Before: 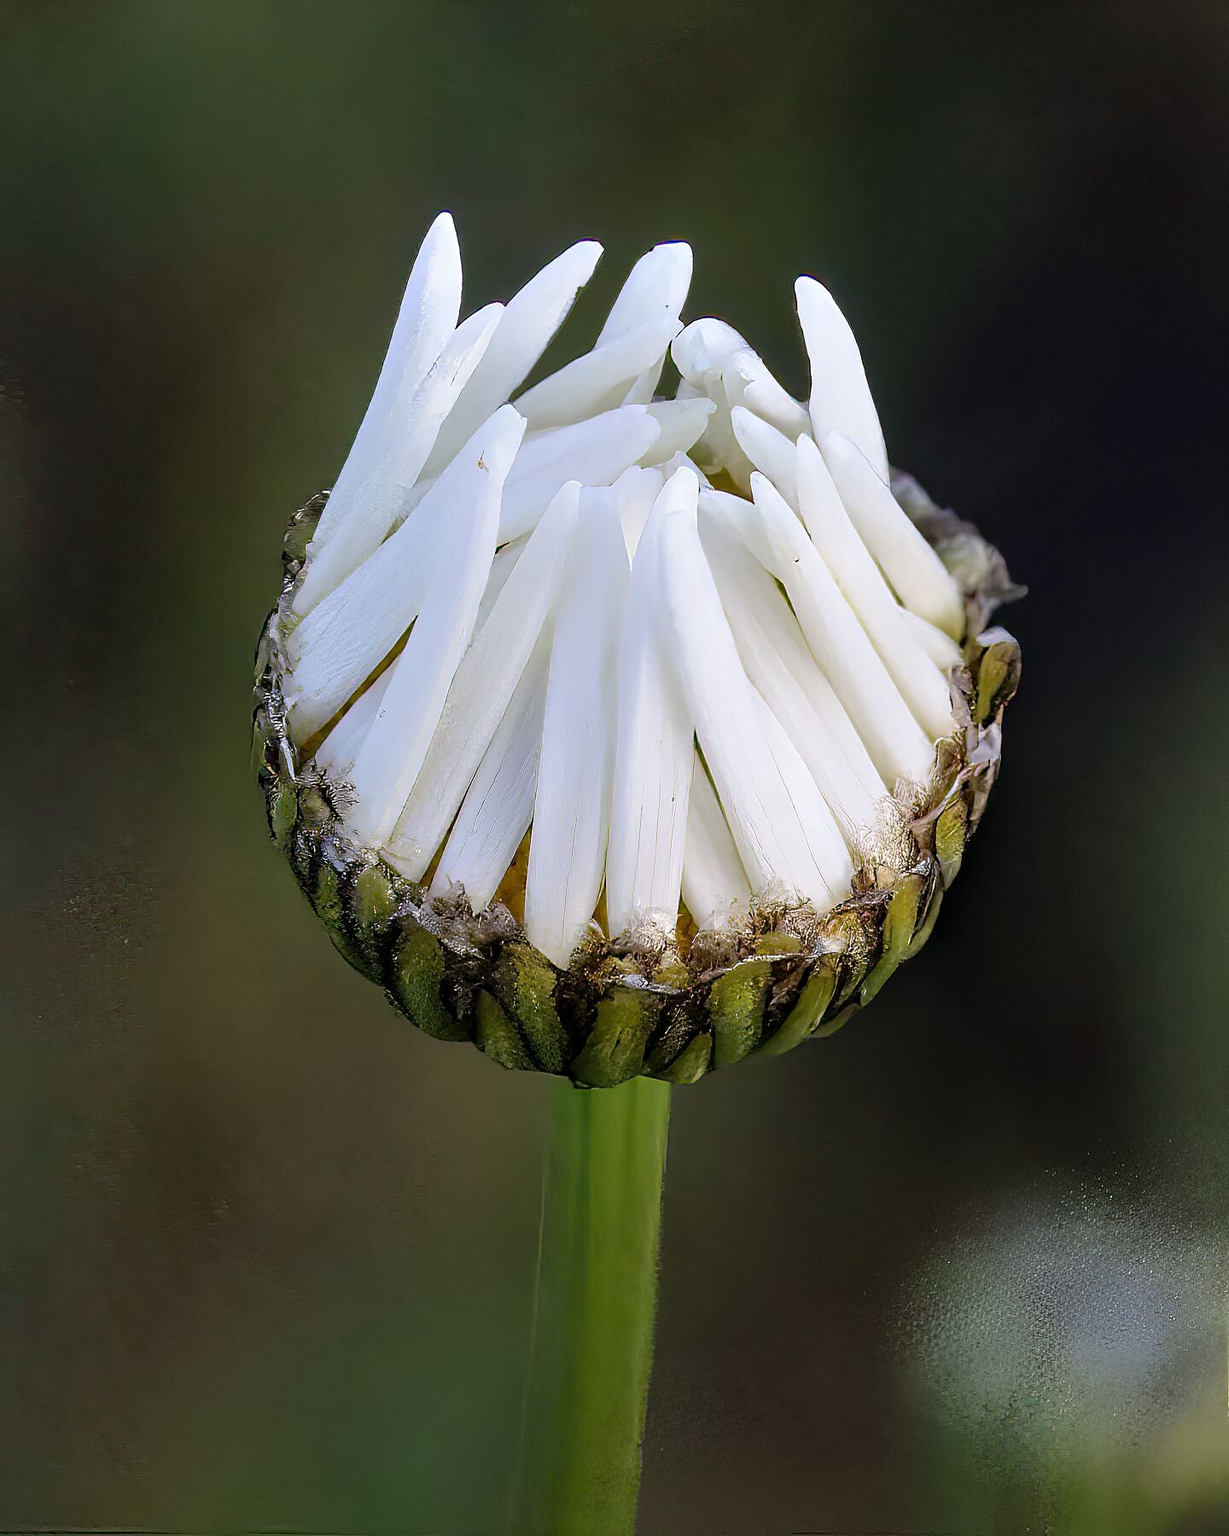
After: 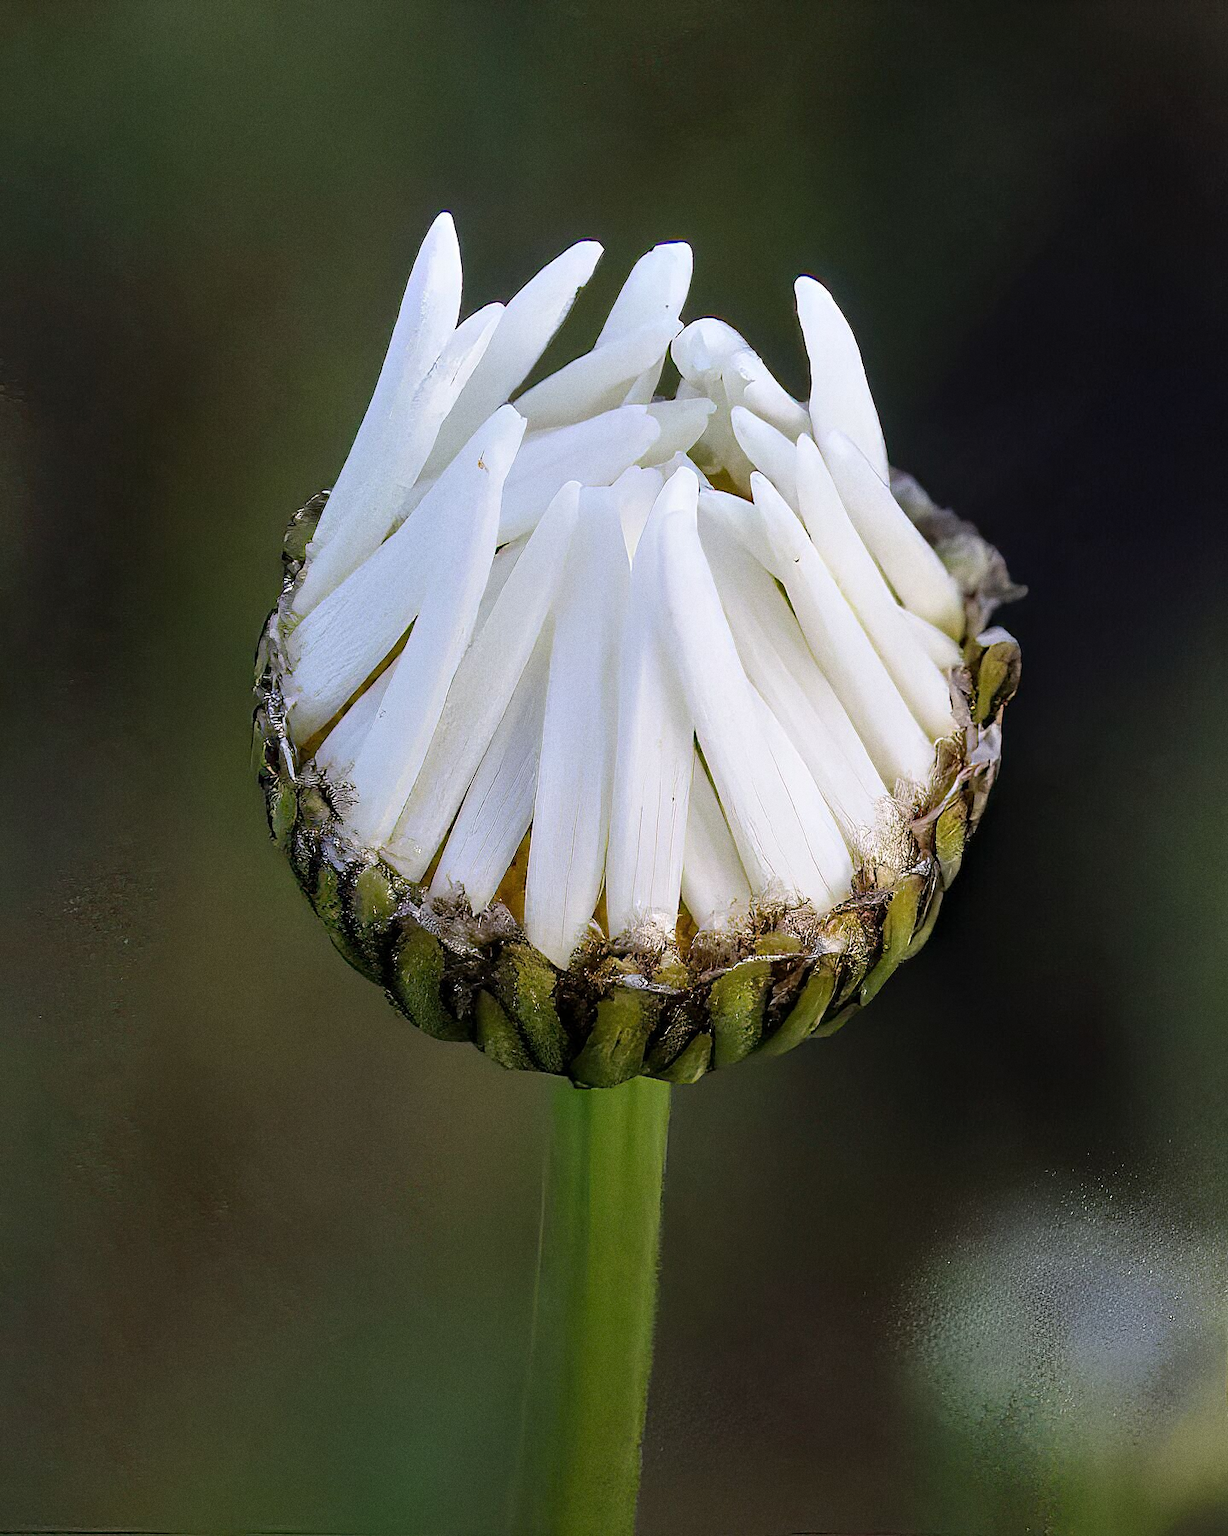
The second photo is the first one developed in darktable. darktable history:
color balance rgb: global vibrance -1%, saturation formula JzAzBz (2021)
grain: coarseness 0.09 ISO
